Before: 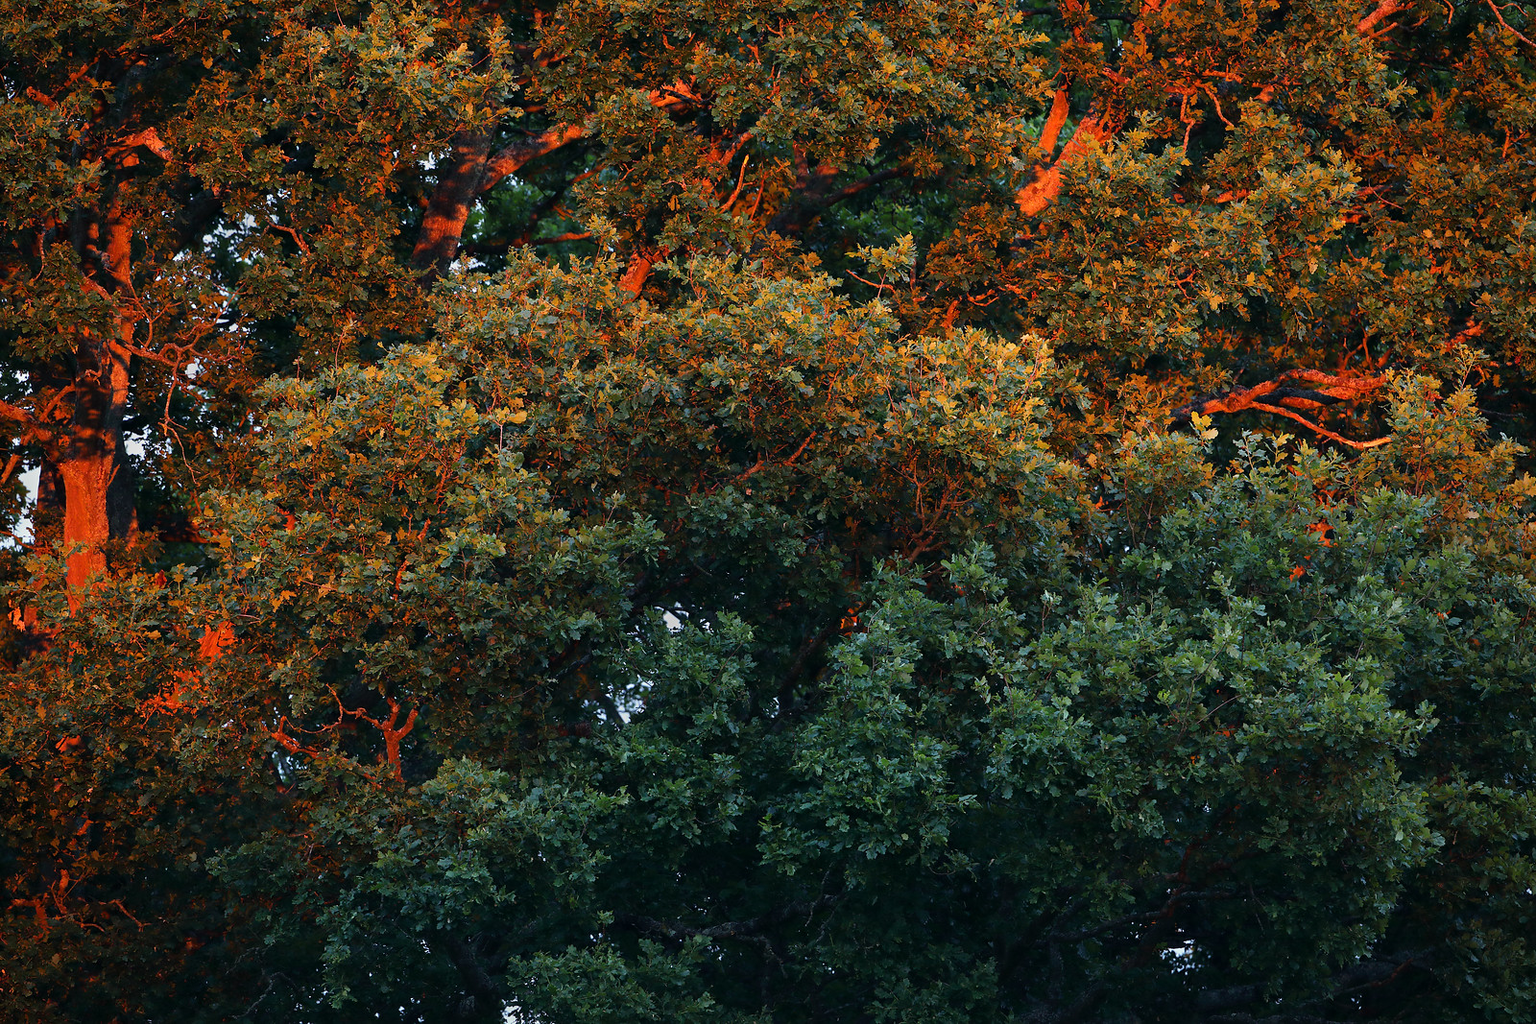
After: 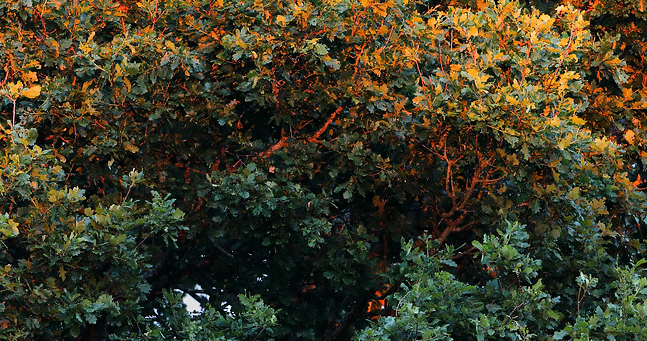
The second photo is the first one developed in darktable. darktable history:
crop: left 31.751%, top 32.172%, right 27.8%, bottom 35.83%
tone curve: curves: ch0 [(0, 0) (0.004, 0.001) (0.133, 0.112) (0.325, 0.362) (0.832, 0.893) (1, 1)], color space Lab, linked channels, preserve colors none
